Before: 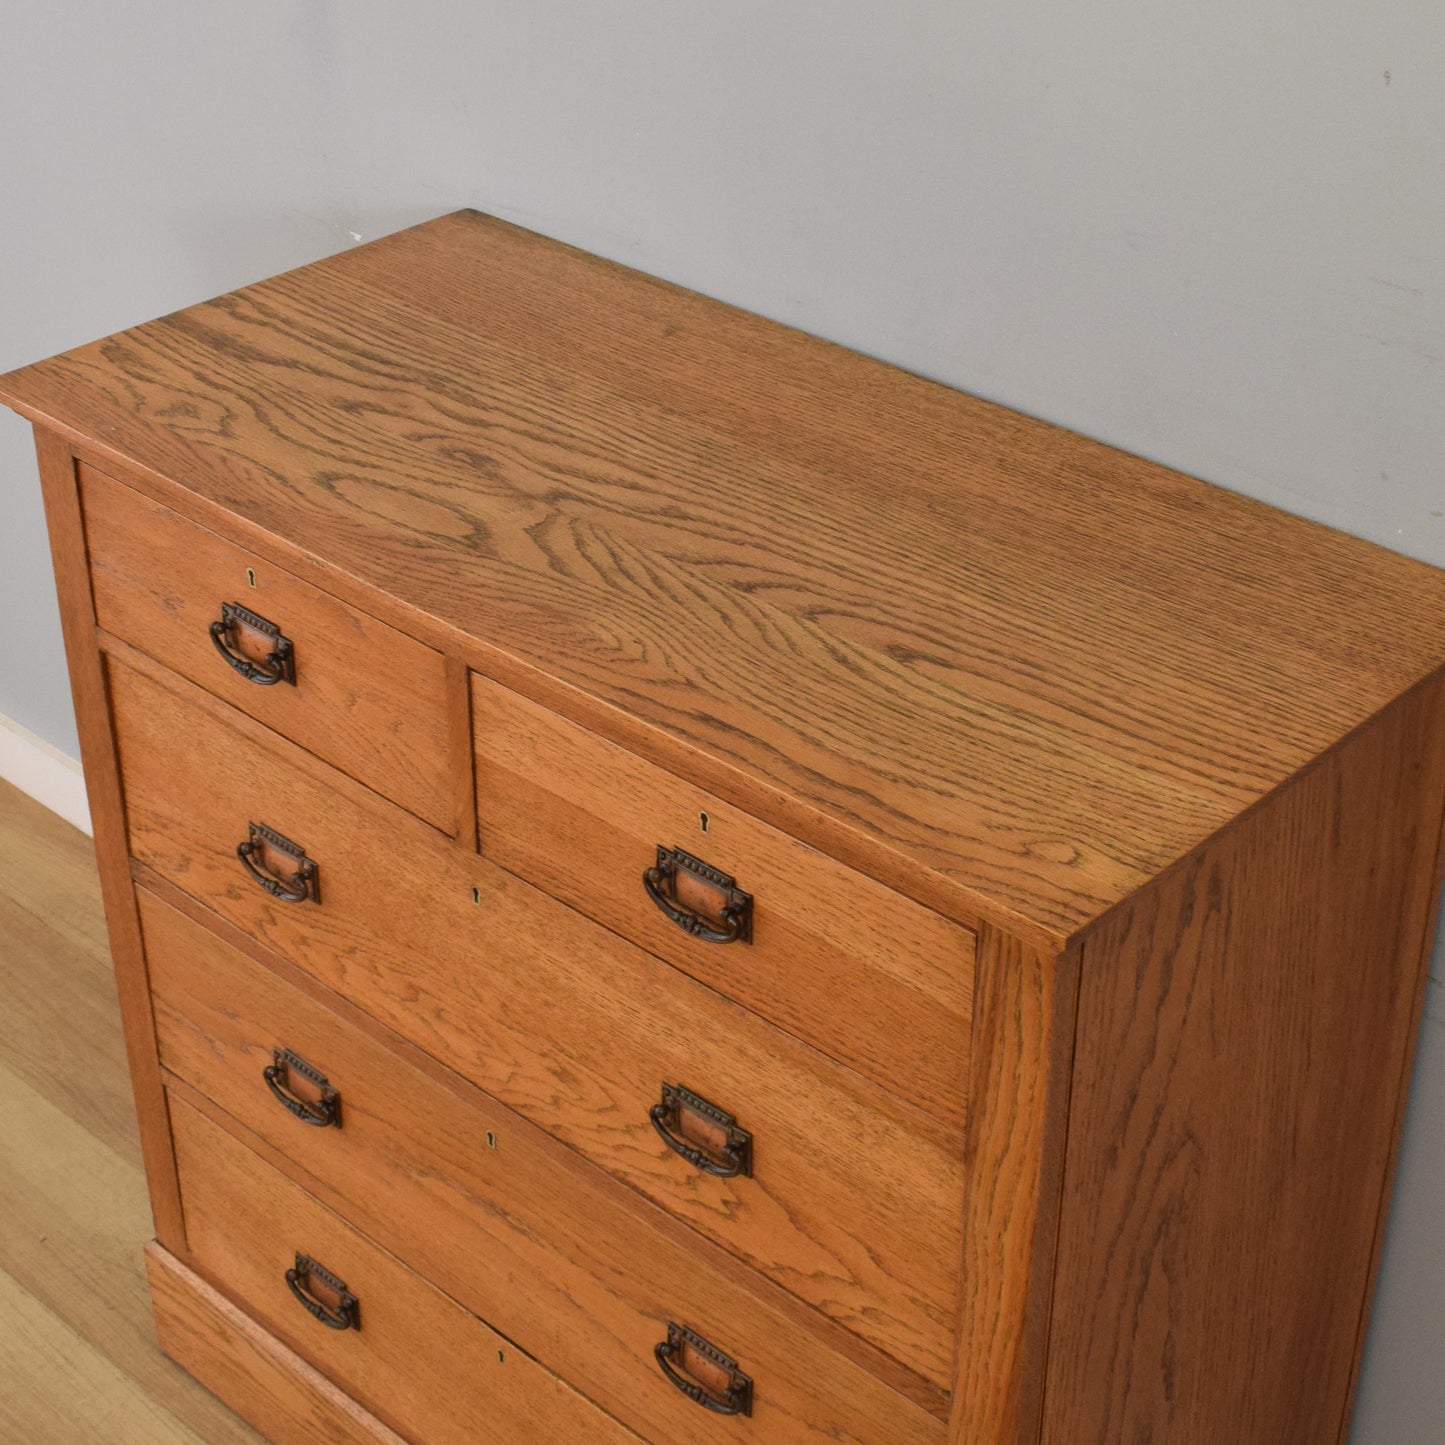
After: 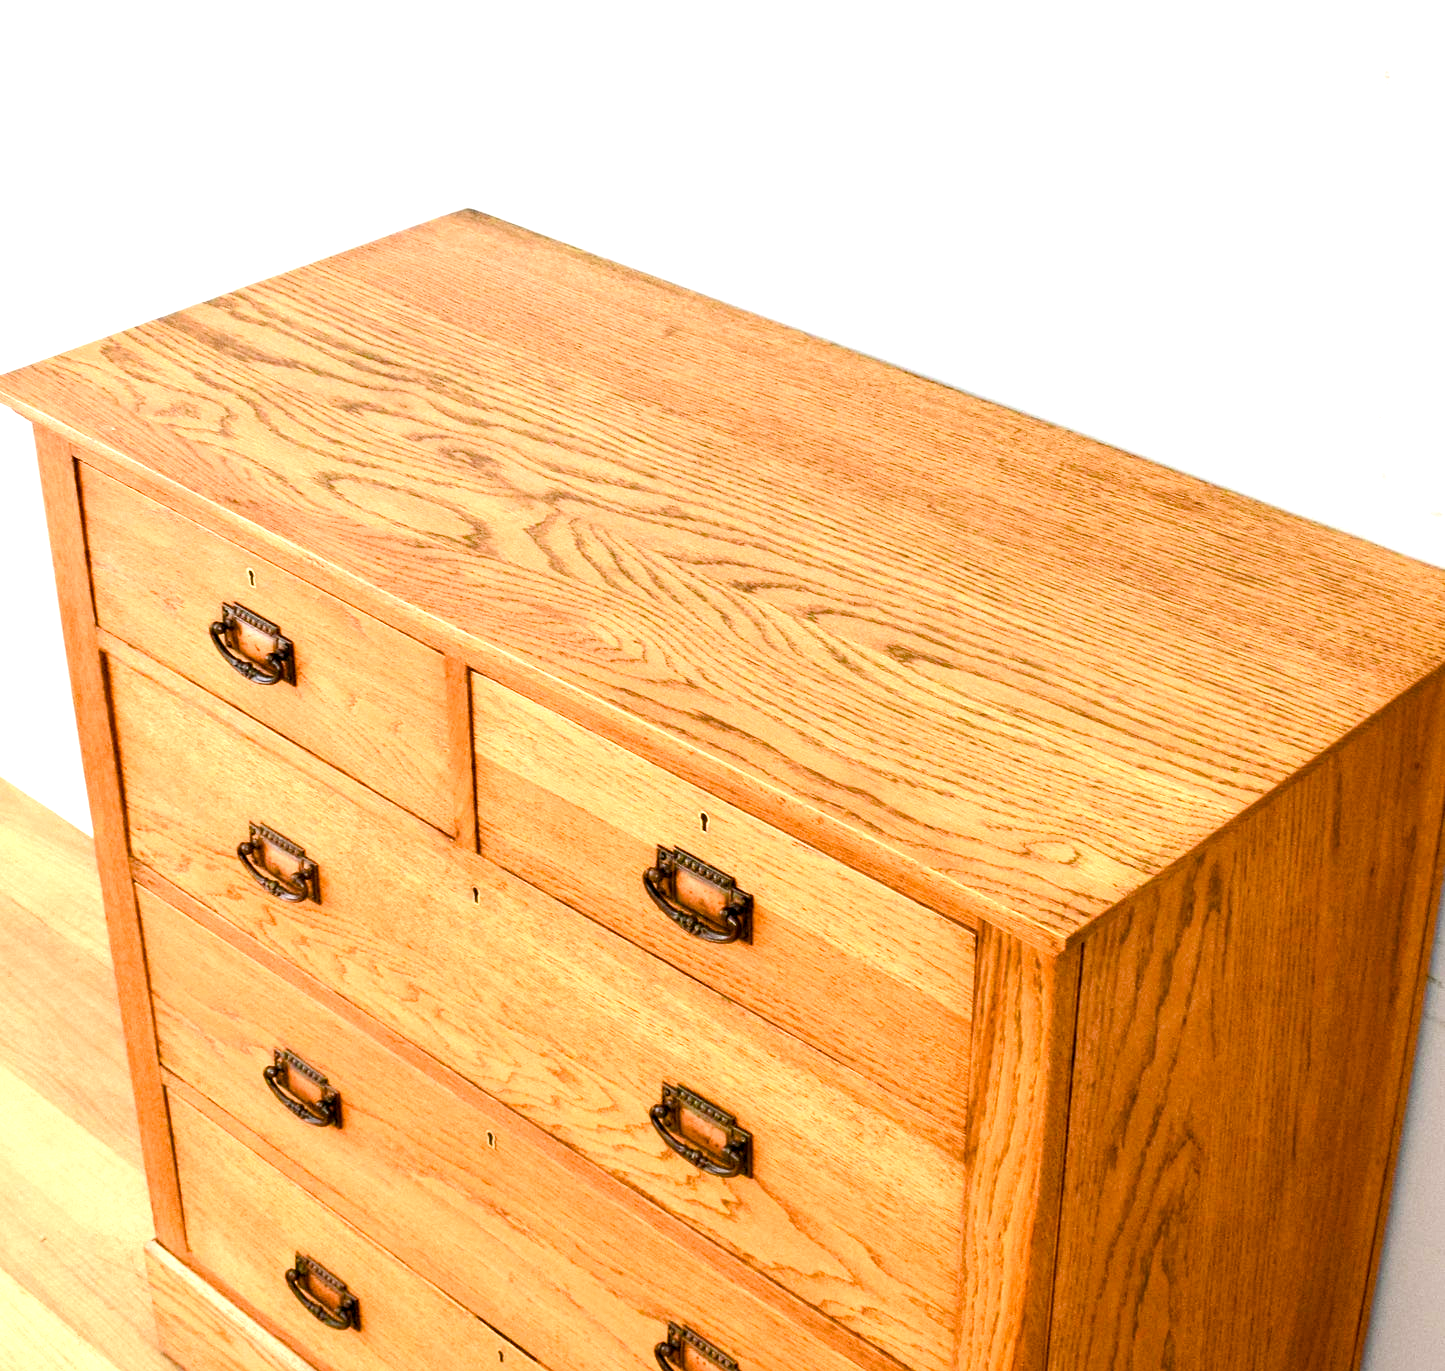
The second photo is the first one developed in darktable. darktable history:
exposure: exposure 1.223 EV, compensate highlight preservation false
contrast brightness saturation: contrast 0.08, saturation 0.02
tone equalizer: -8 EV -0.417 EV, -7 EV -0.389 EV, -6 EV -0.333 EV, -5 EV -0.222 EV, -3 EV 0.222 EV, -2 EV 0.333 EV, -1 EV 0.389 EV, +0 EV 0.417 EV, edges refinement/feathering 500, mask exposure compensation -1.57 EV, preserve details no
crop and rotate: top 0%, bottom 5.097%
color balance rgb: shadows lift › luminance -9.41%, highlights gain › luminance 17.6%, global offset › luminance -1.45%, perceptual saturation grading › highlights -17.77%, perceptual saturation grading › mid-tones 33.1%, perceptual saturation grading › shadows 50.52%, global vibrance 24.22%
